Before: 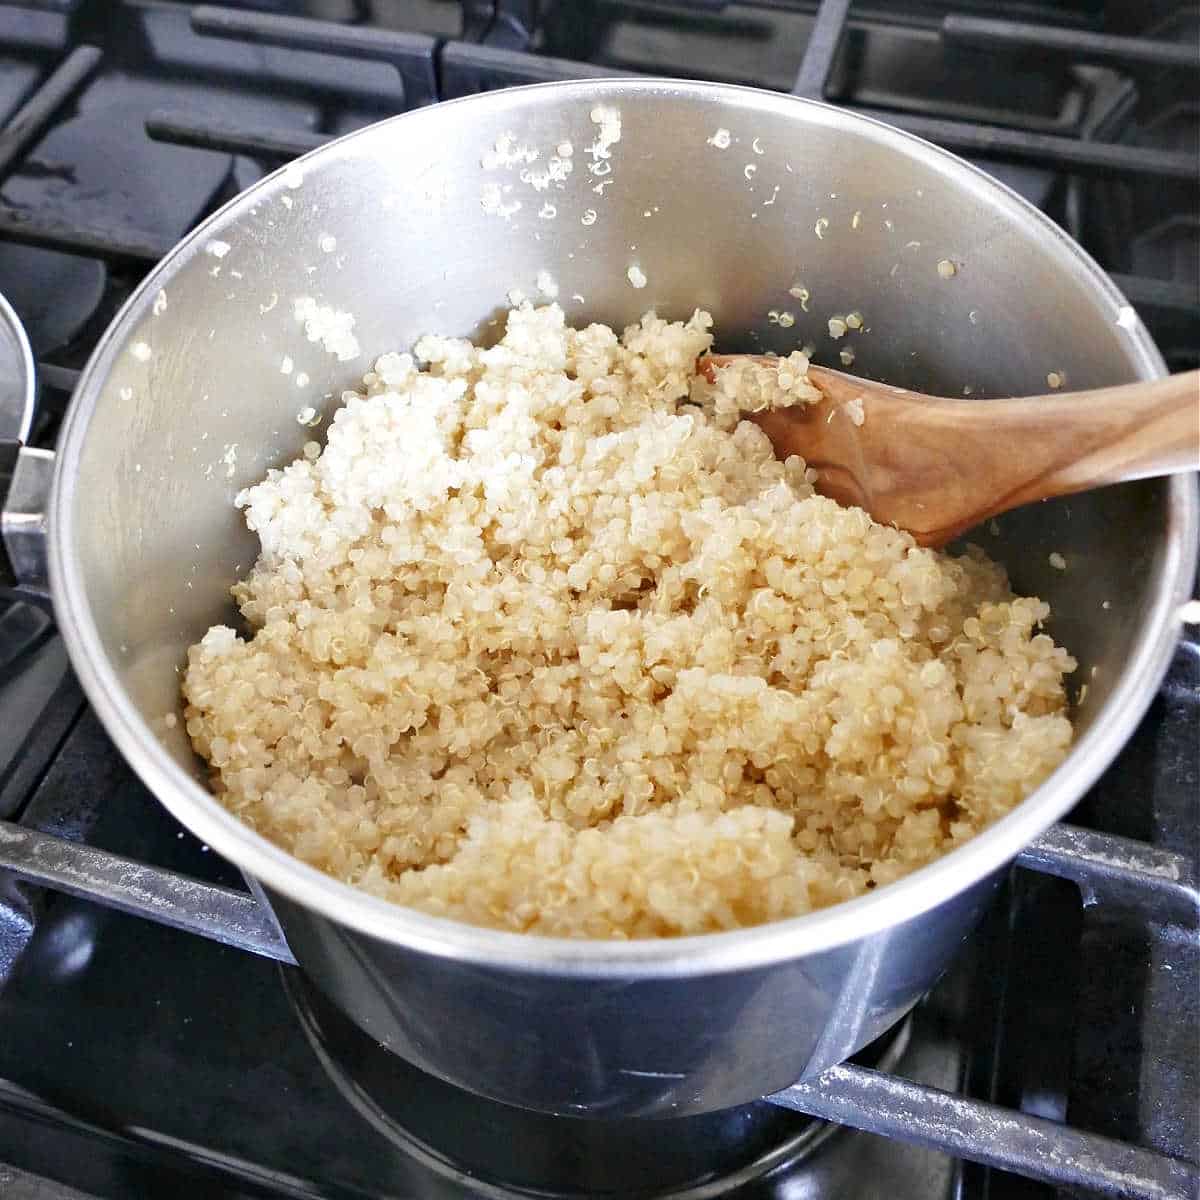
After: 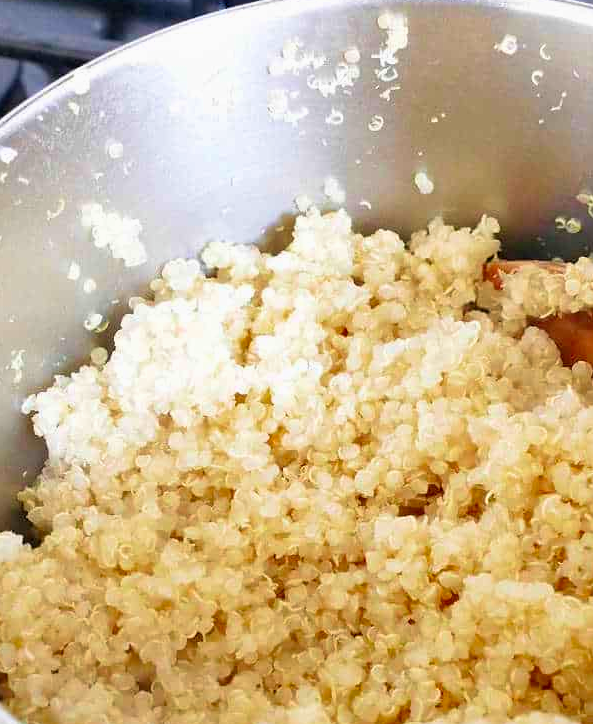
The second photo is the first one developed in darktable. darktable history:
crop: left 17.782%, top 7.892%, right 32.749%, bottom 31.733%
color correction: highlights b* -0.056, saturation 1.36
levels: levels [0, 0.492, 0.984]
exposure: black level correction 0.002, exposure -0.107 EV, compensate highlight preservation false
velvia: on, module defaults
